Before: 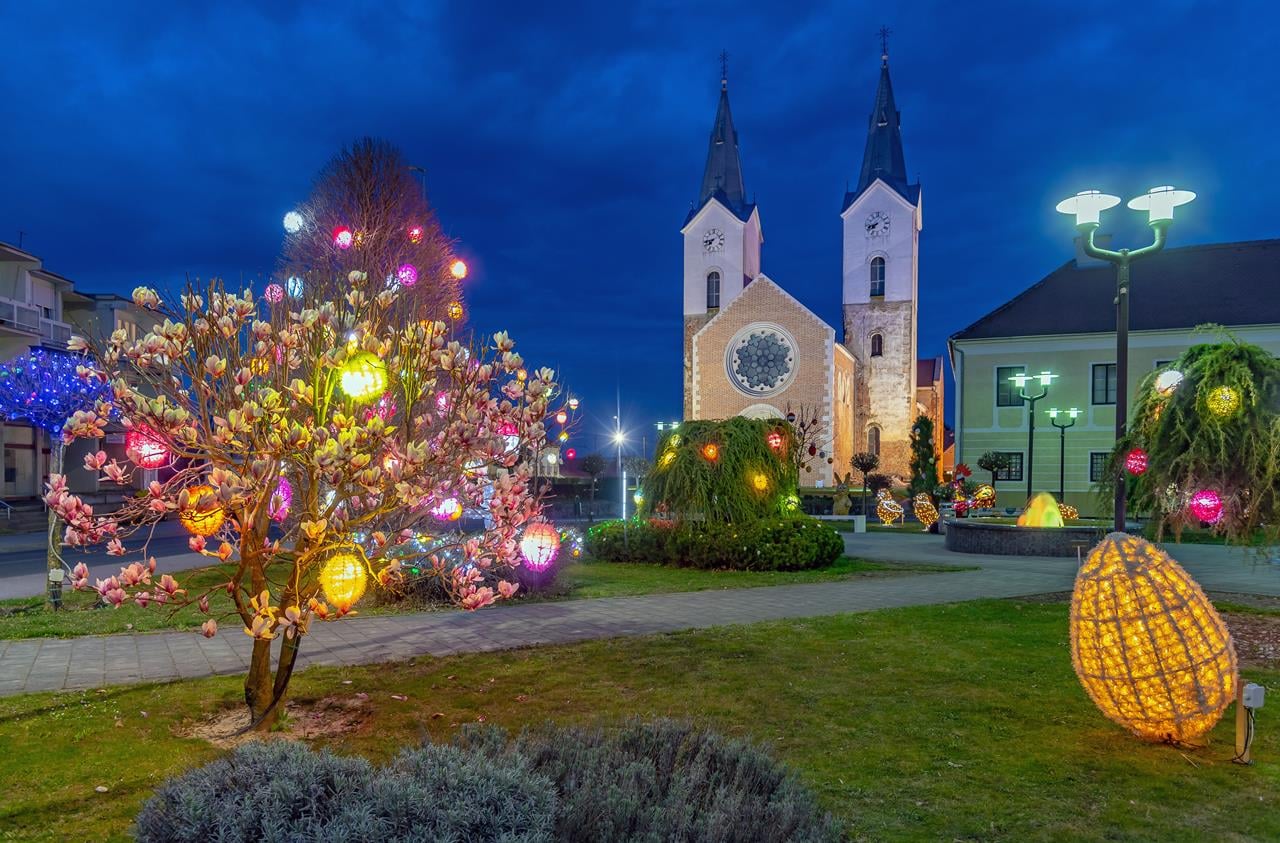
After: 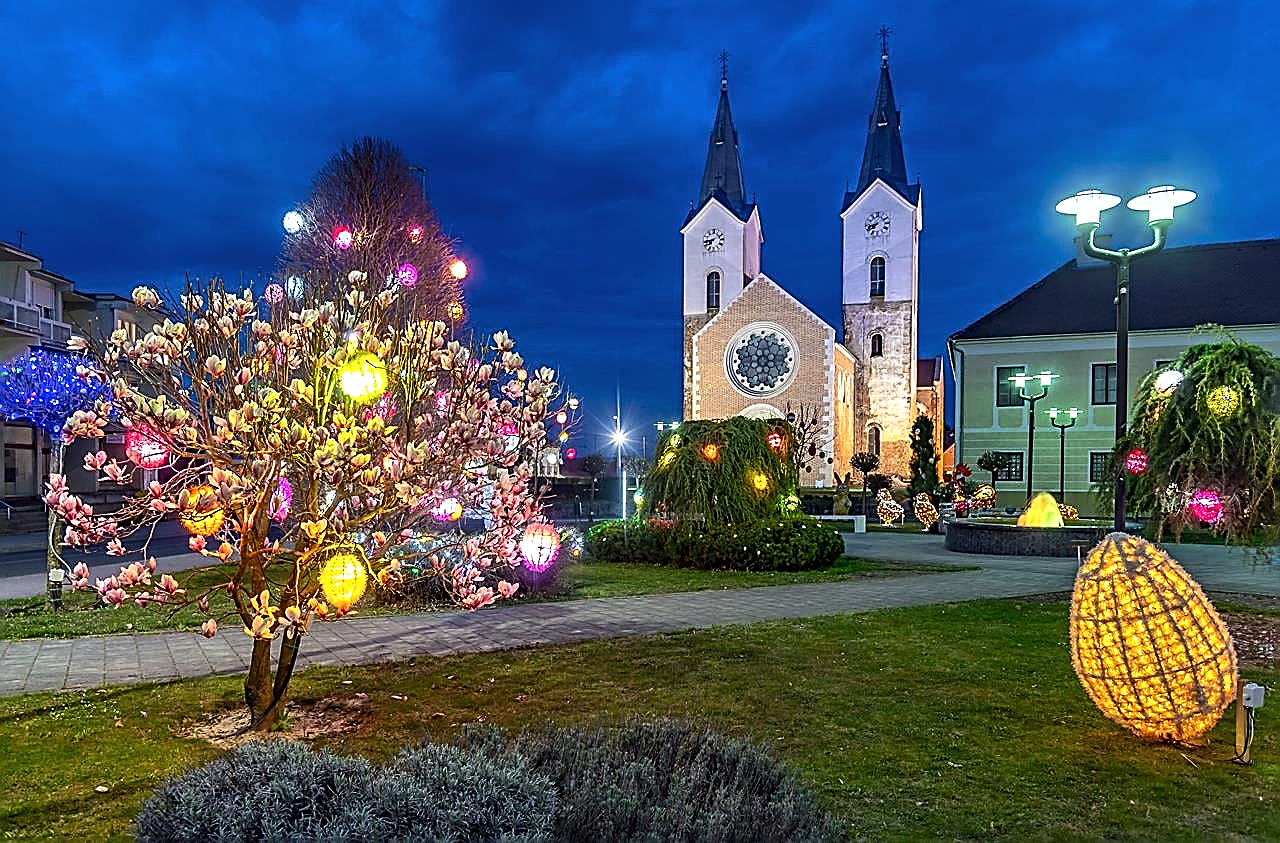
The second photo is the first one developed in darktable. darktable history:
sharpen: radius 1.685, amount 1.294
tone equalizer: -8 EV -0.75 EV, -7 EV -0.7 EV, -6 EV -0.6 EV, -5 EV -0.4 EV, -3 EV 0.4 EV, -2 EV 0.6 EV, -1 EV 0.7 EV, +0 EV 0.75 EV, edges refinement/feathering 500, mask exposure compensation -1.57 EV, preserve details no
